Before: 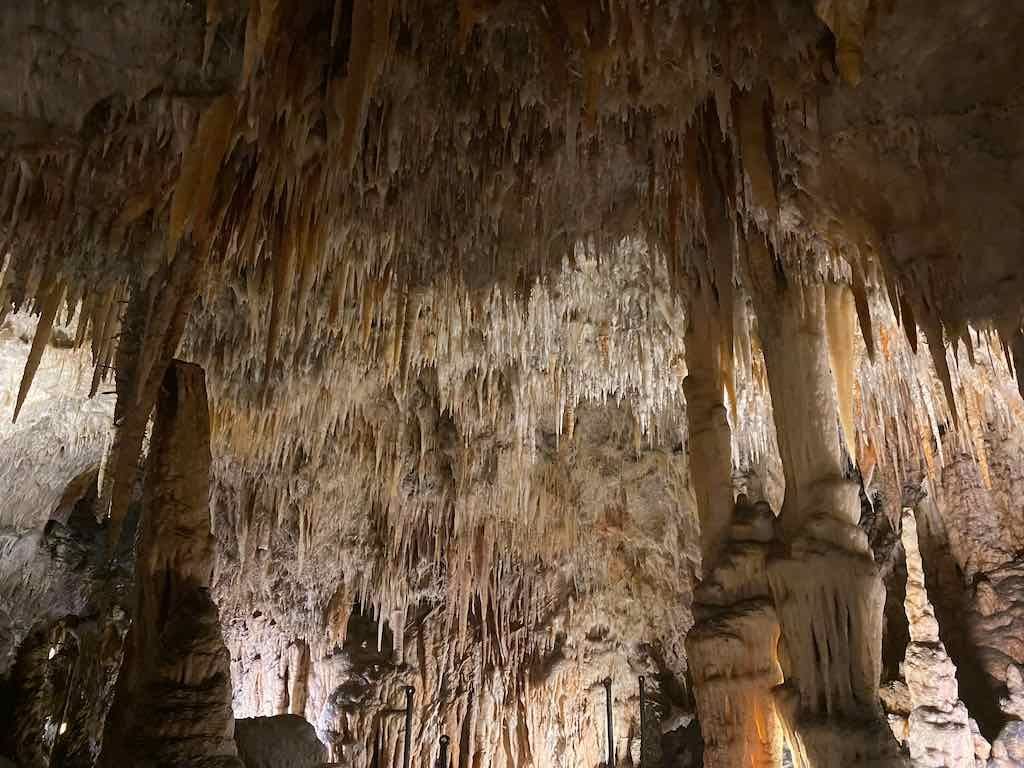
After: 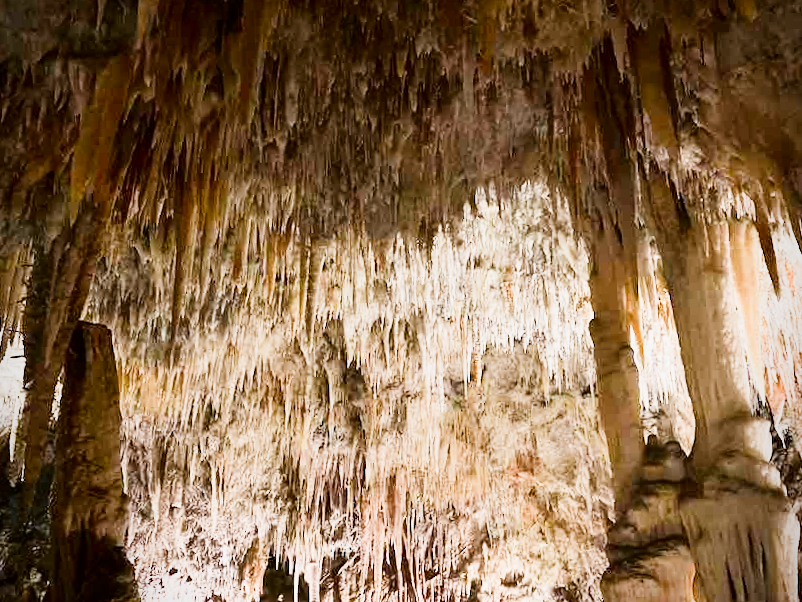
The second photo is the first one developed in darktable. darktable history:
rotate and perspective: rotation -2.12°, lens shift (vertical) 0.009, lens shift (horizontal) -0.008, automatic cropping original format, crop left 0.036, crop right 0.964, crop top 0.05, crop bottom 0.959
exposure: black level correction 0, exposure 1.45 EV, compensate exposure bias true, compensate highlight preservation false
crop and rotate: left 7.196%, top 4.574%, right 10.605%, bottom 13.178%
shadows and highlights: shadows -62.32, white point adjustment -5.22, highlights 61.59
vignetting: saturation 0, unbound false
tone equalizer: on, module defaults
sigmoid: on, module defaults
